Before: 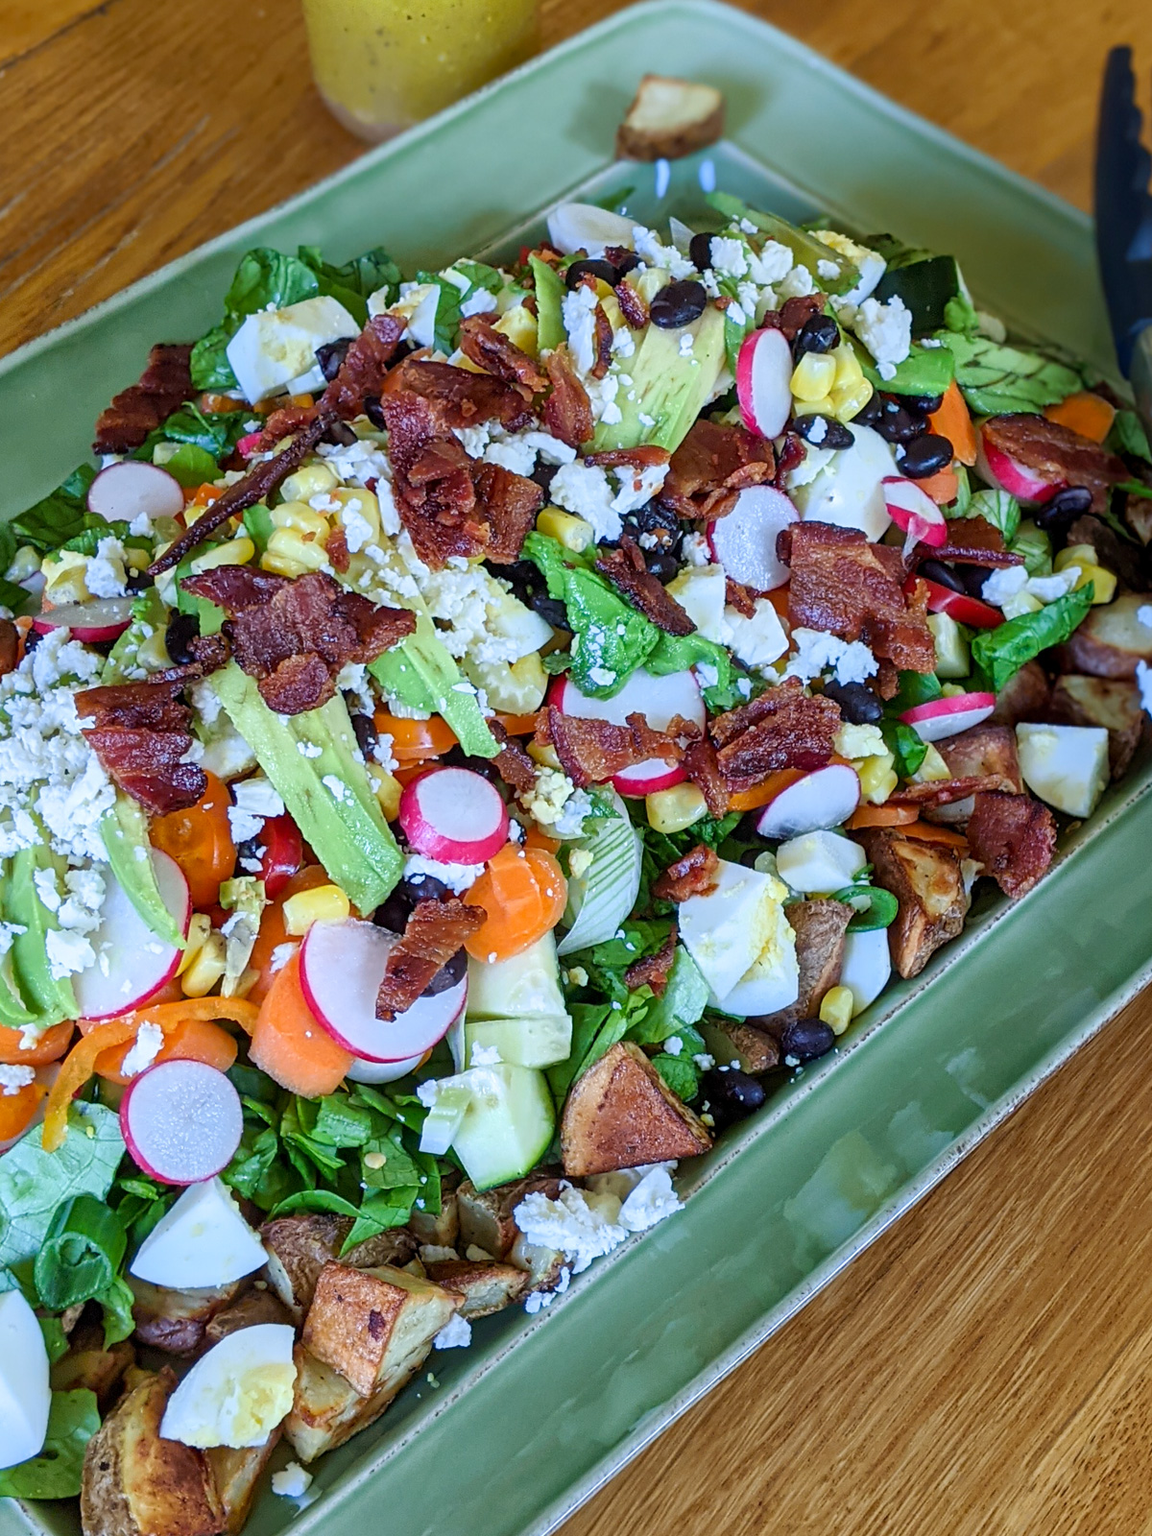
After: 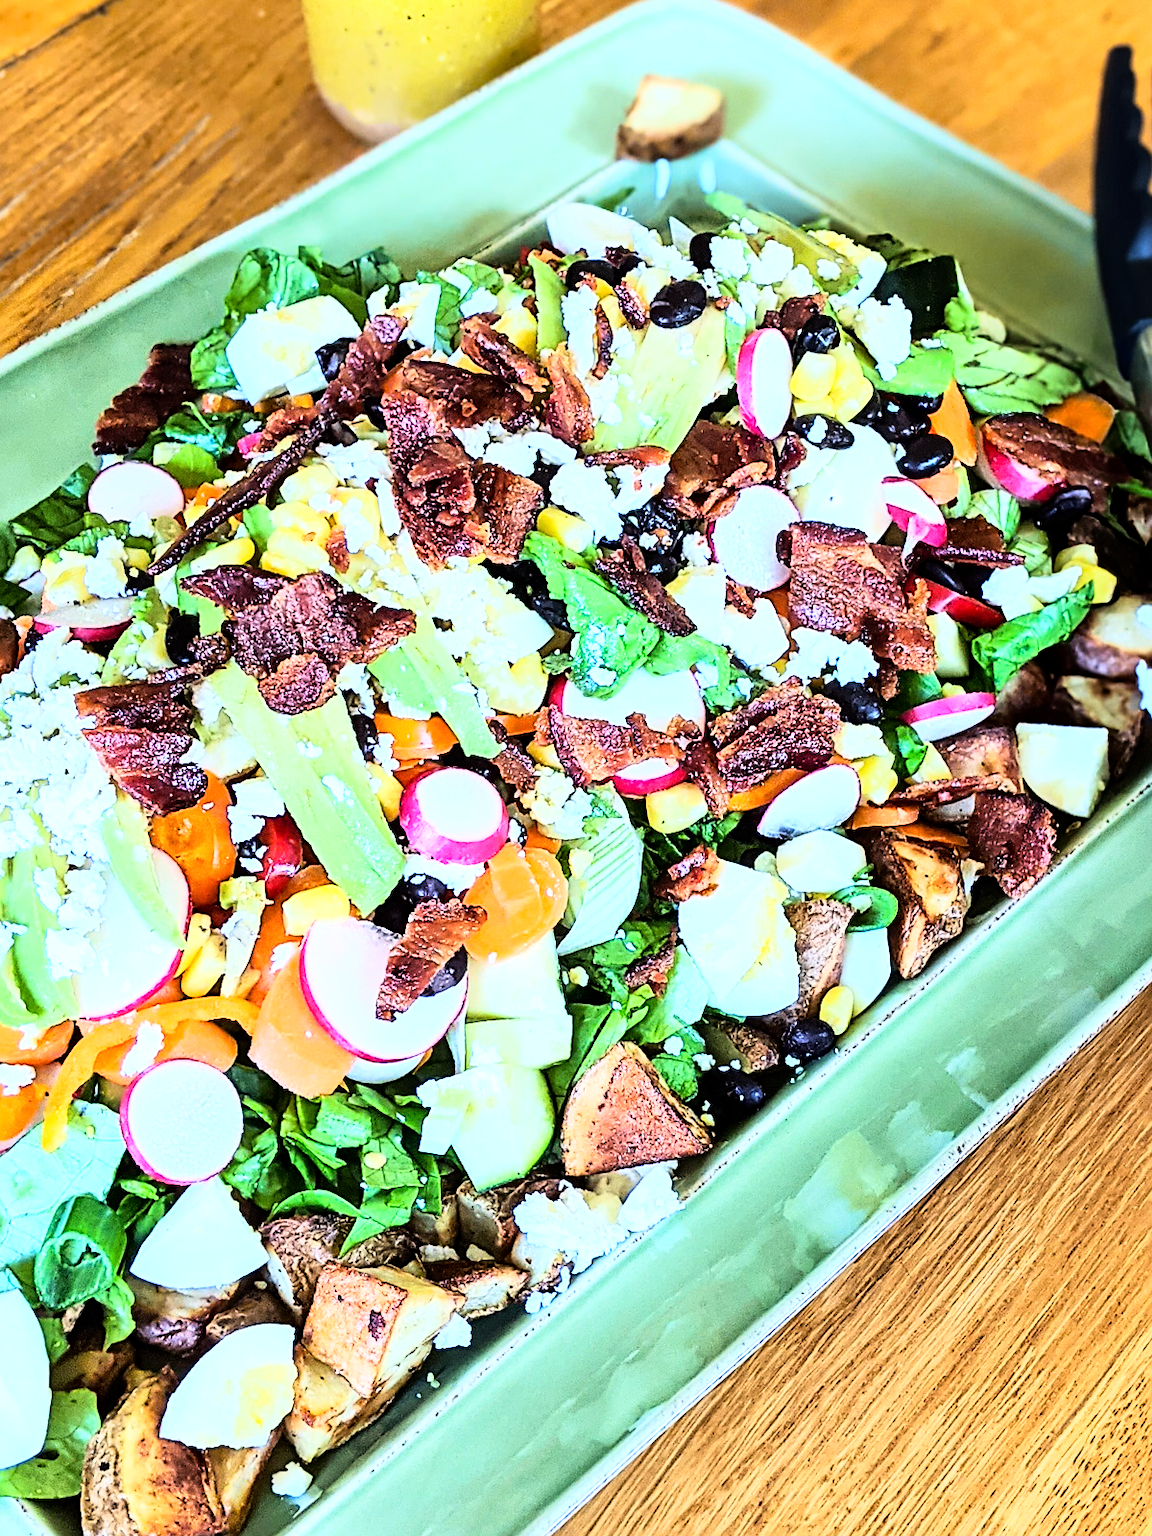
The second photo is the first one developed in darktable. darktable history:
sharpen: on, module defaults
exposure: exposure 0.376 EV, compensate highlight preservation false
white balance: emerald 1
rgb curve: curves: ch0 [(0, 0) (0.21, 0.15) (0.24, 0.21) (0.5, 0.75) (0.75, 0.96) (0.89, 0.99) (1, 1)]; ch1 [(0, 0.02) (0.21, 0.13) (0.25, 0.2) (0.5, 0.67) (0.75, 0.9) (0.89, 0.97) (1, 1)]; ch2 [(0, 0.02) (0.21, 0.13) (0.25, 0.2) (0.5, 0.67) (0.75, 0.9) (0.89, 0.97) (1, 1)], compensate middle gray true
